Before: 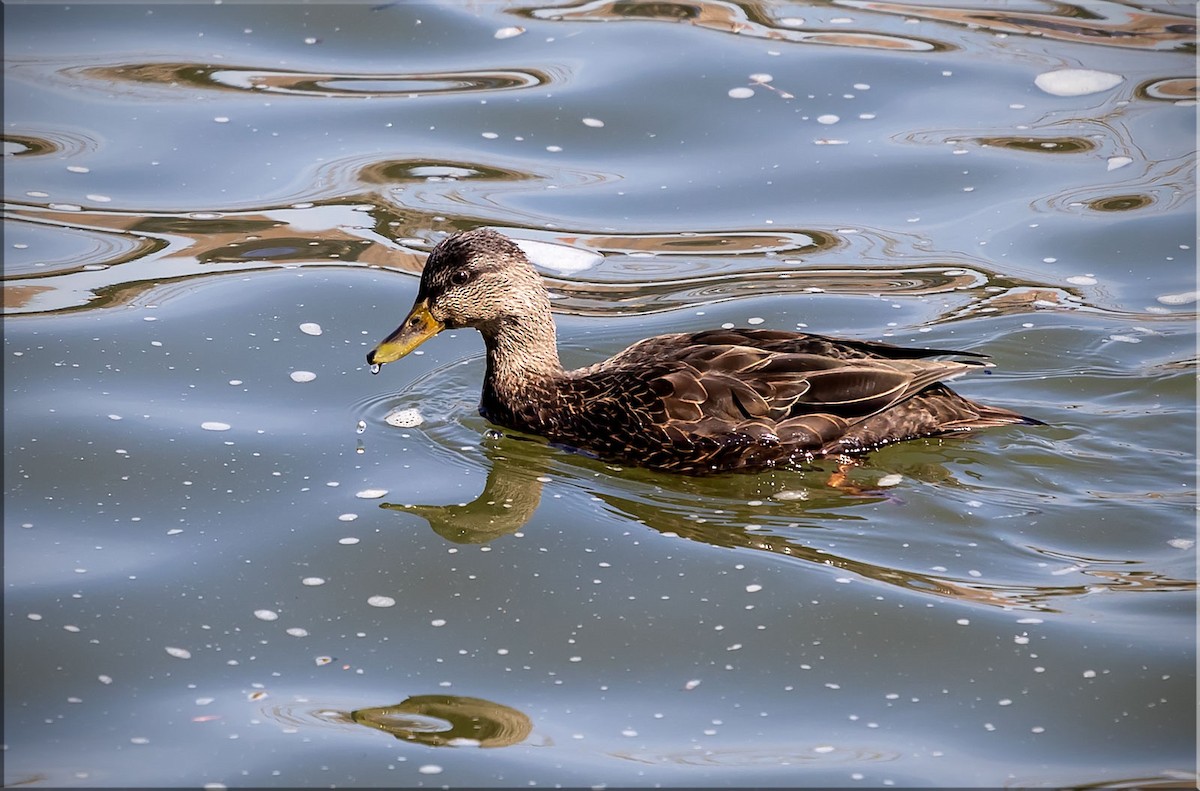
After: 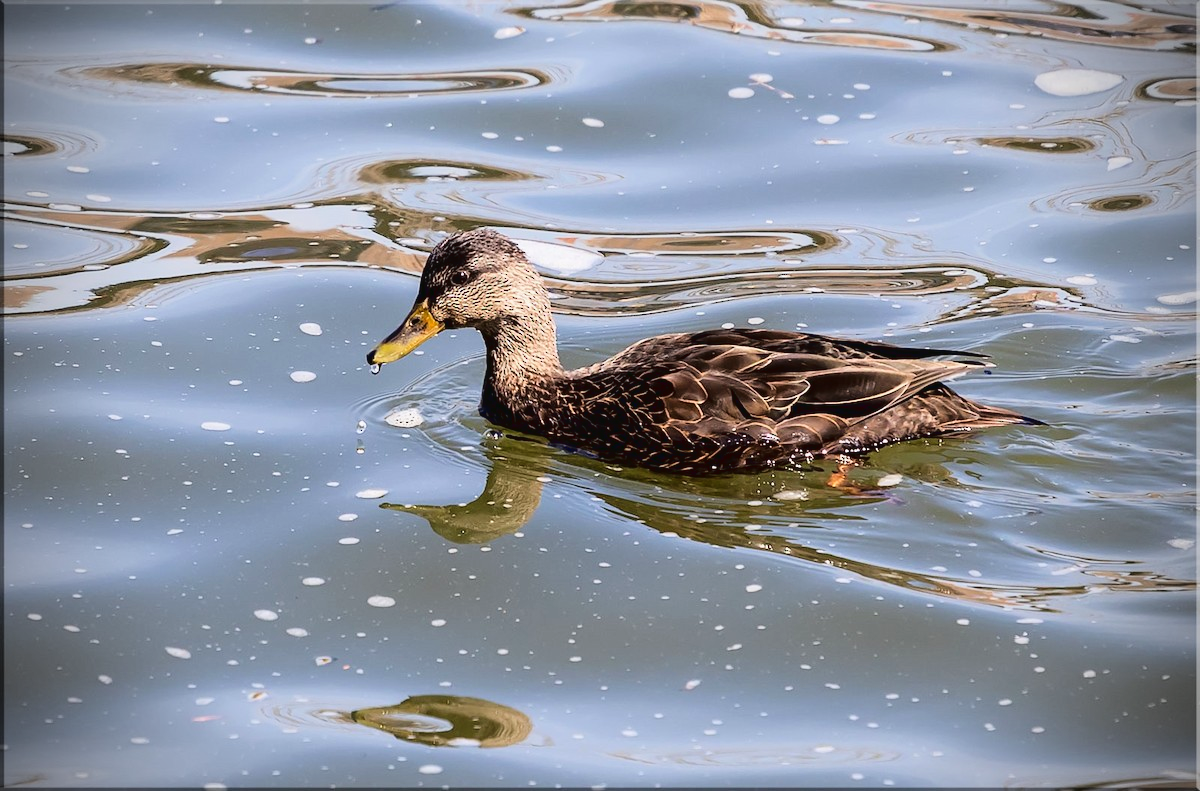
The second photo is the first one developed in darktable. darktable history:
tone curve: curves: ch0 [(0.003, 0.029) (0.037, 0.036) (0.149, 0.117) (0.297, 0.318) (0.422, 0.474) (0.531, 0.6) (0.743, 0.809) (0.877, 0.901) (1, 0.98)]; ch1 [(0, 0) (0.305, 0.325) (0.453, 0.437) (0.482, 0.479) (0.501, 0.5) (0.506, 0.503) (0.567, 0.572) (0.605, 0.608) (0.668, 0.69) (1, 1)]; ch2 [(0, 0) (0.313, 0.306) (0.4, 0.399) (0.45, 0.48) (0.499, 0.502) (0.512, 0.523) (0.57, 0.595) (0.653, 0.662) (1, 1)], color space Lab, linked channels, preserve colors none
vignetting: on, module defaults
